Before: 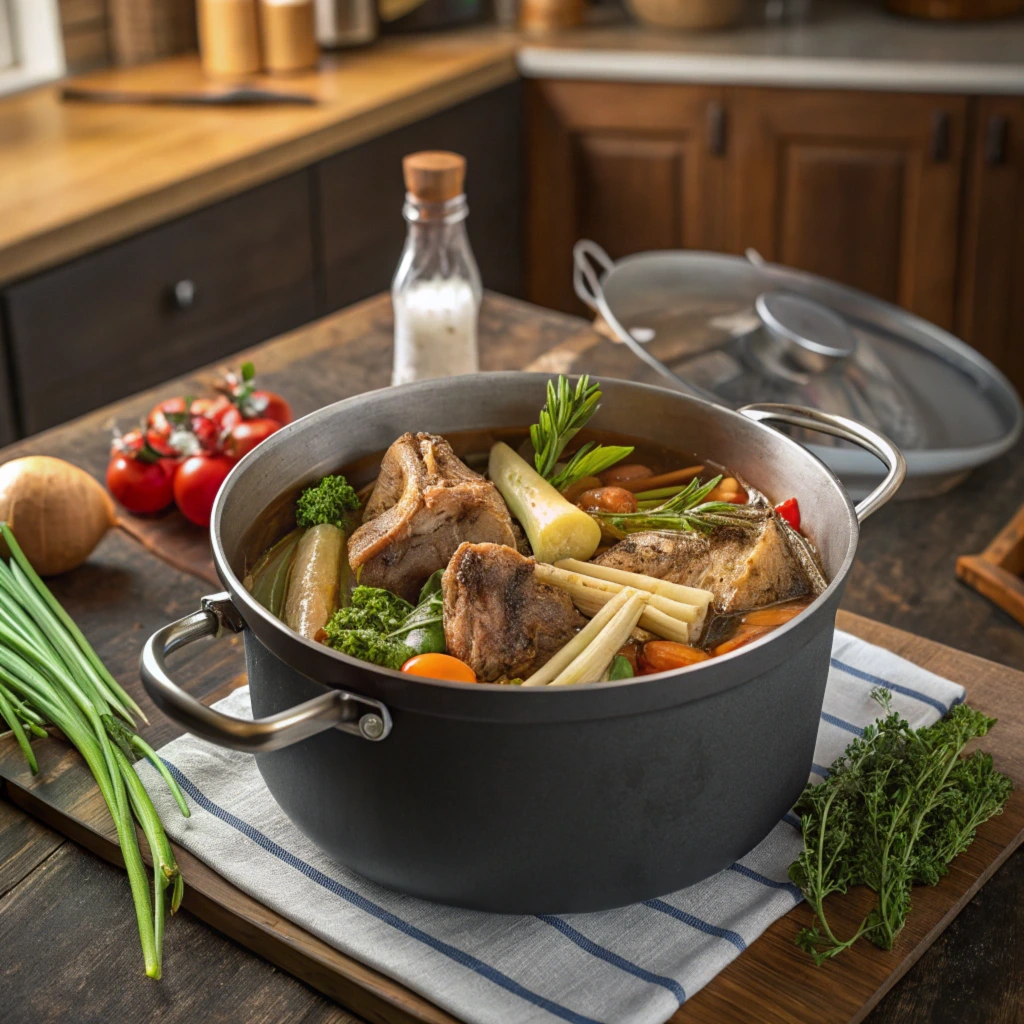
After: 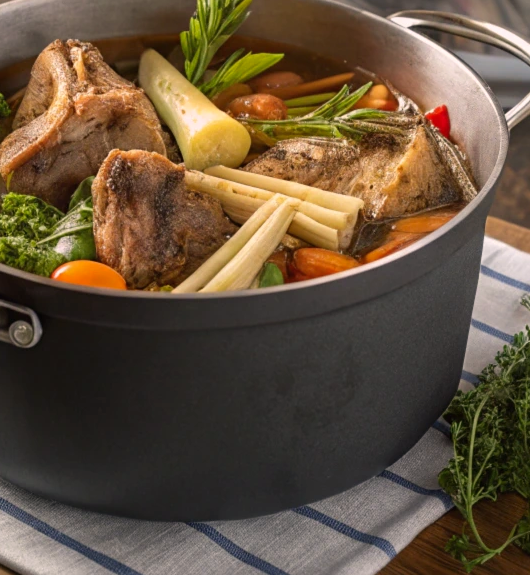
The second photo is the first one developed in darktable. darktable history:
shadows and highlights: radius 91.4, shadows -14.57, white point adjustment 0.287, highlights 32.4, compress 48.45%, soften with gaussian
color correction: highlights a* 5.88, highlights b* 4.67
crop: left 34.259%, top 38.47%, right 13.891%, bottom 5.29%
